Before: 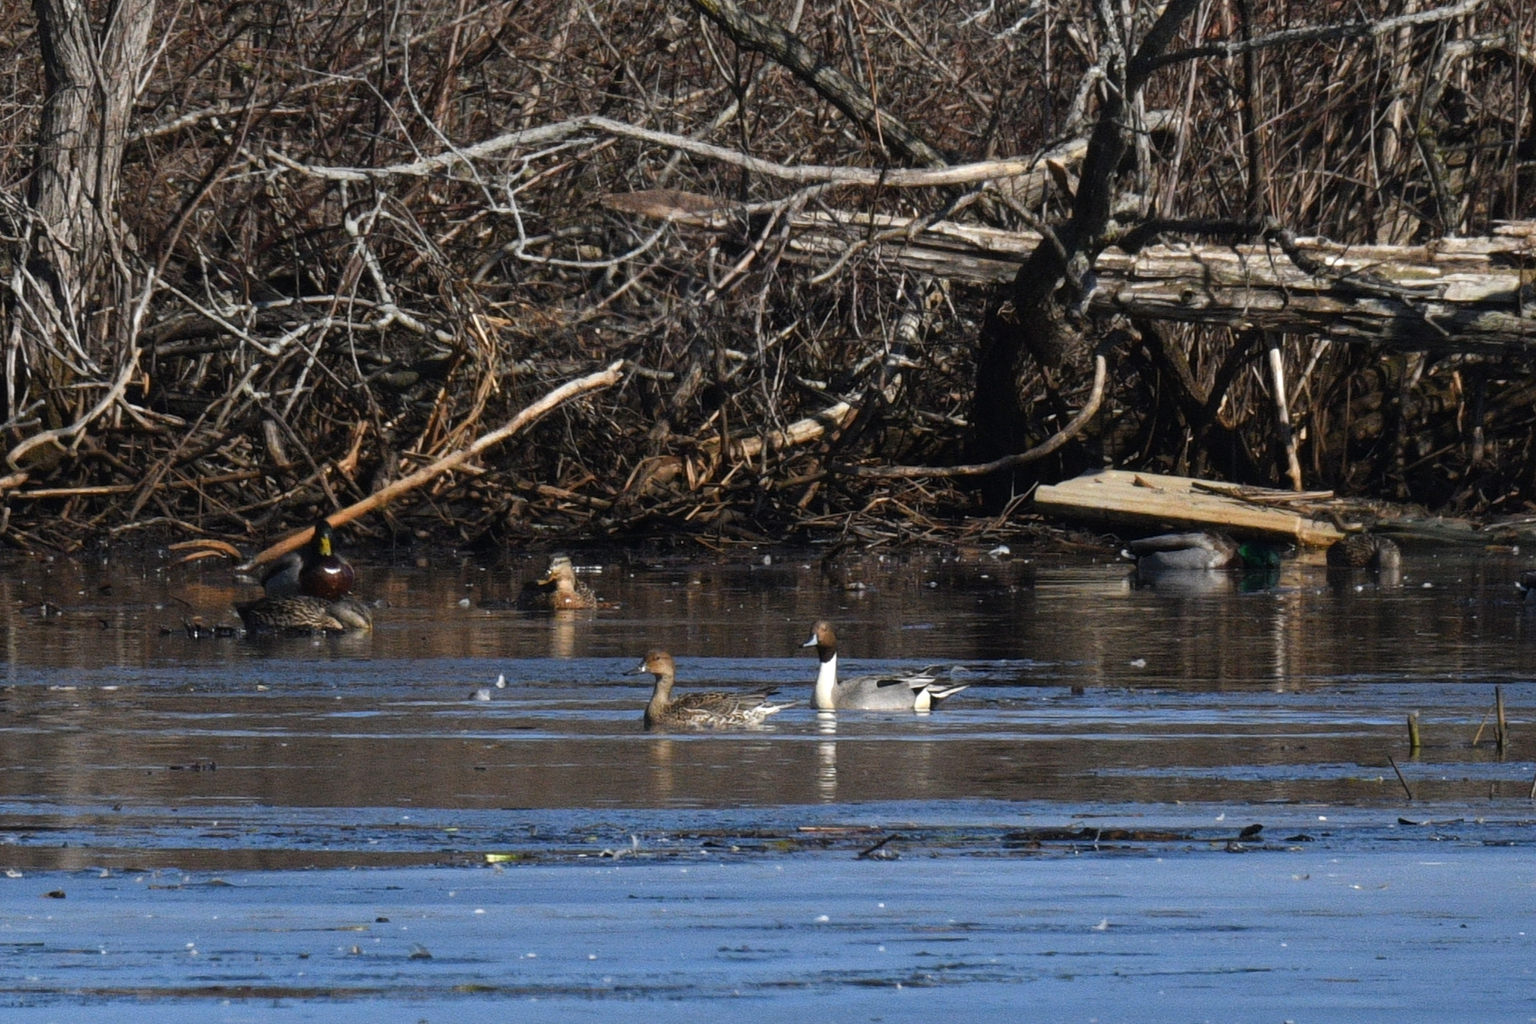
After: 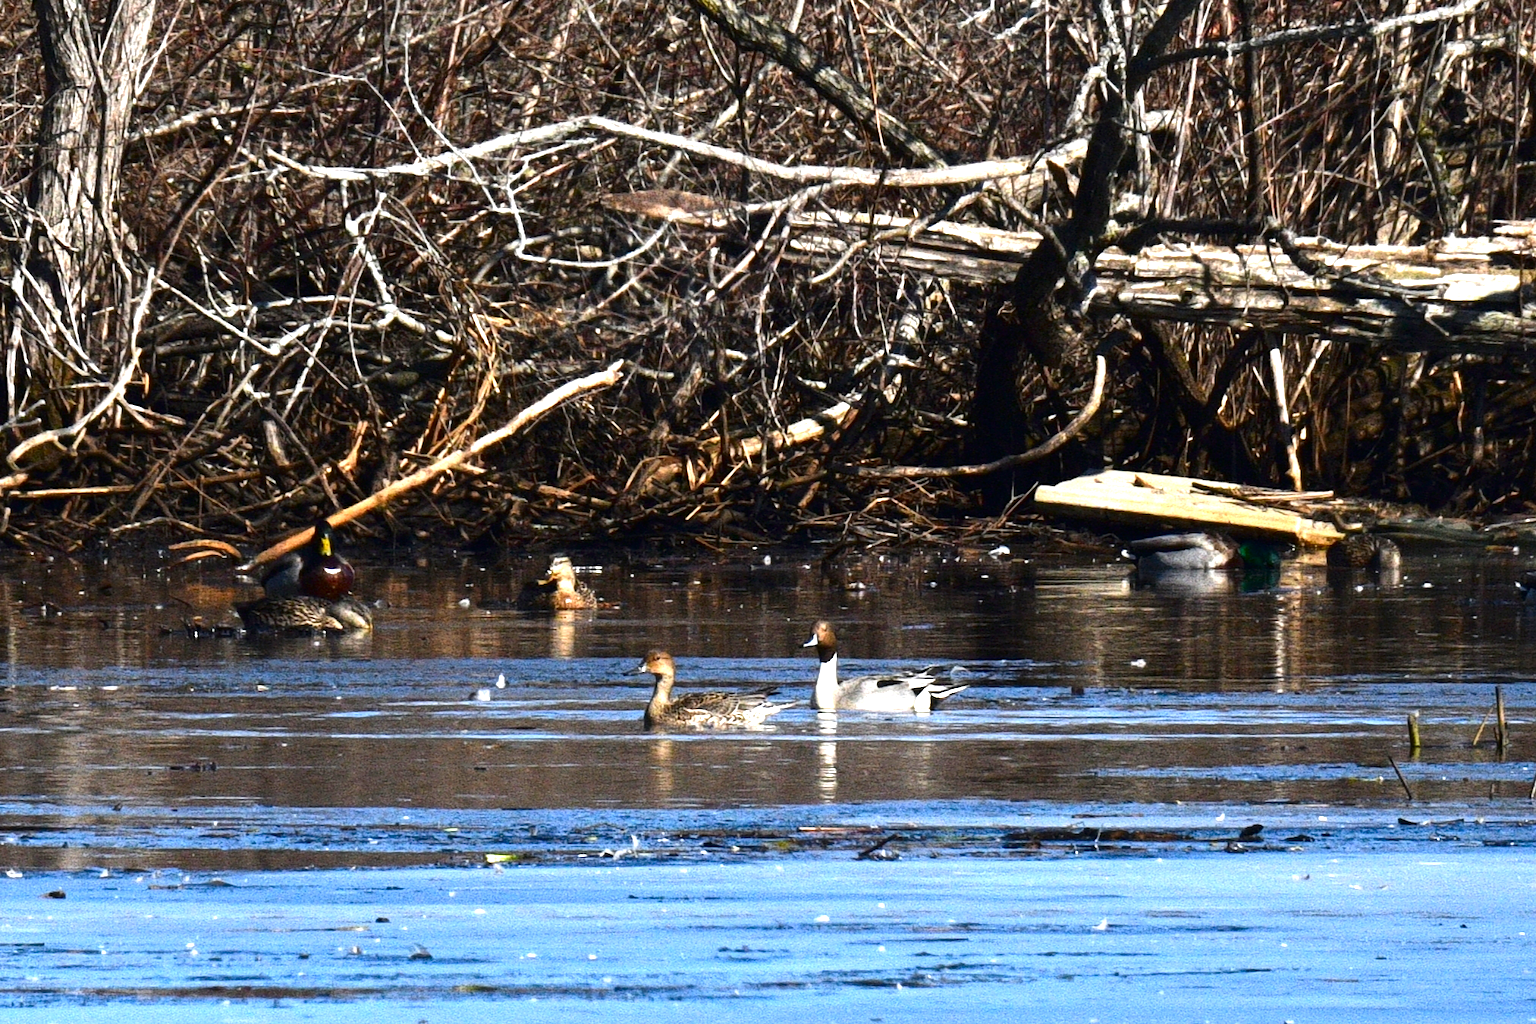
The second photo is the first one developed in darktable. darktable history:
exposure: exposure 1.5 EV, compensate highlight preservation false
contrast brightness saturation: contrast 0.13, brightness -0.24, saturation 0.14
